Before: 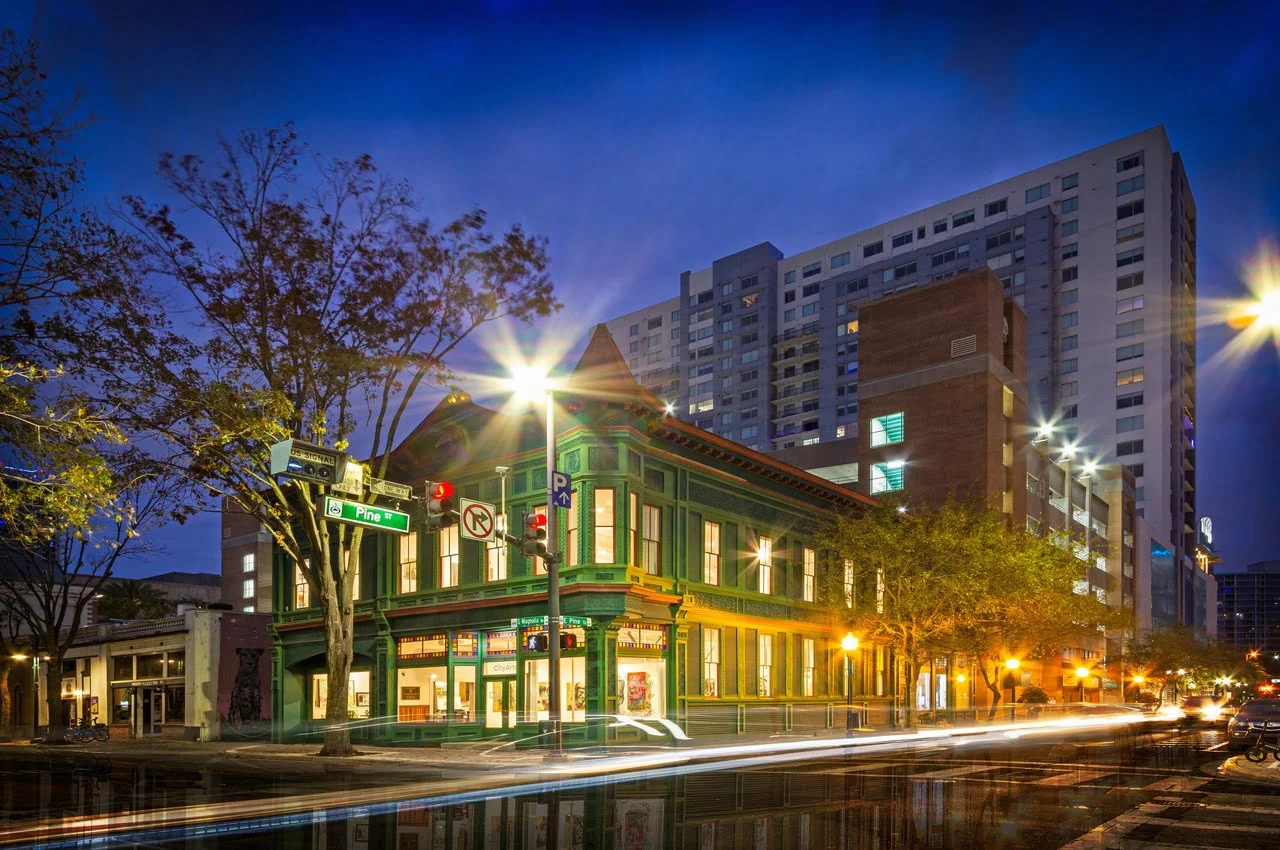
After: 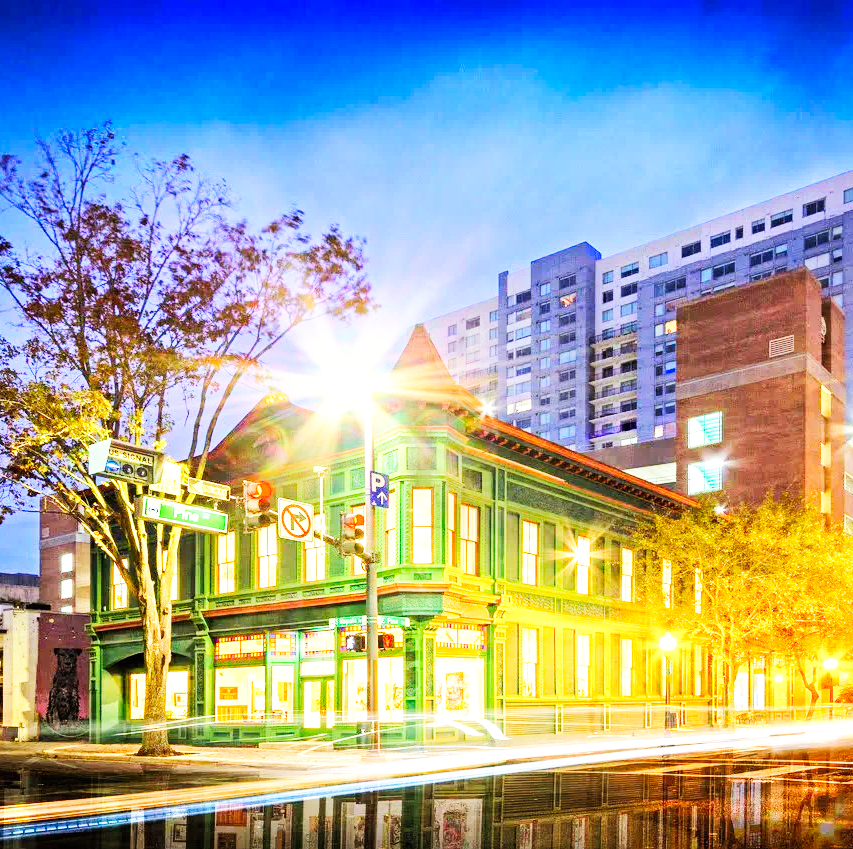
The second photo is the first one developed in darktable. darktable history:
exposure: black level correction 0, exposure 0.7 EV, compensate exposure bias true, compensate highlight preservation false
crop and rotate: left 14.292%, right 19.041%
base curve: curves: ch0 [(0, 0.003) (0.001, 0.002) (0.006, 0.004) (0.02, 0.022) (0.048, 0.086) (0.094, 0.234) (0.162, 0.431) (0.258, 0.629) (0.385, 0.8) (0.548, 0.918) (0.751, 0.988) (1, 1)], preserve colors none
tone curve: curves: ch0 [(0, 0) (0.004, 0.001) (0.133, 0.16) (0.325, 0.399) (0.475, 0.588) (0.832, 0.903) (1, 1)], color space Lab, linked channels, preserve colors none
